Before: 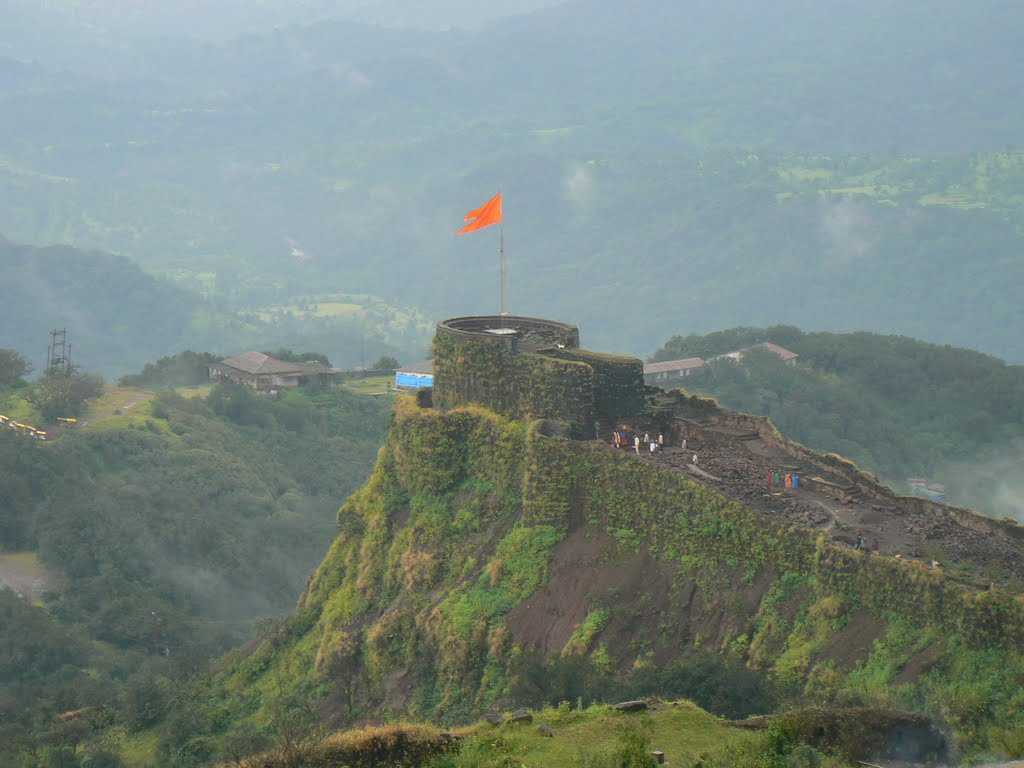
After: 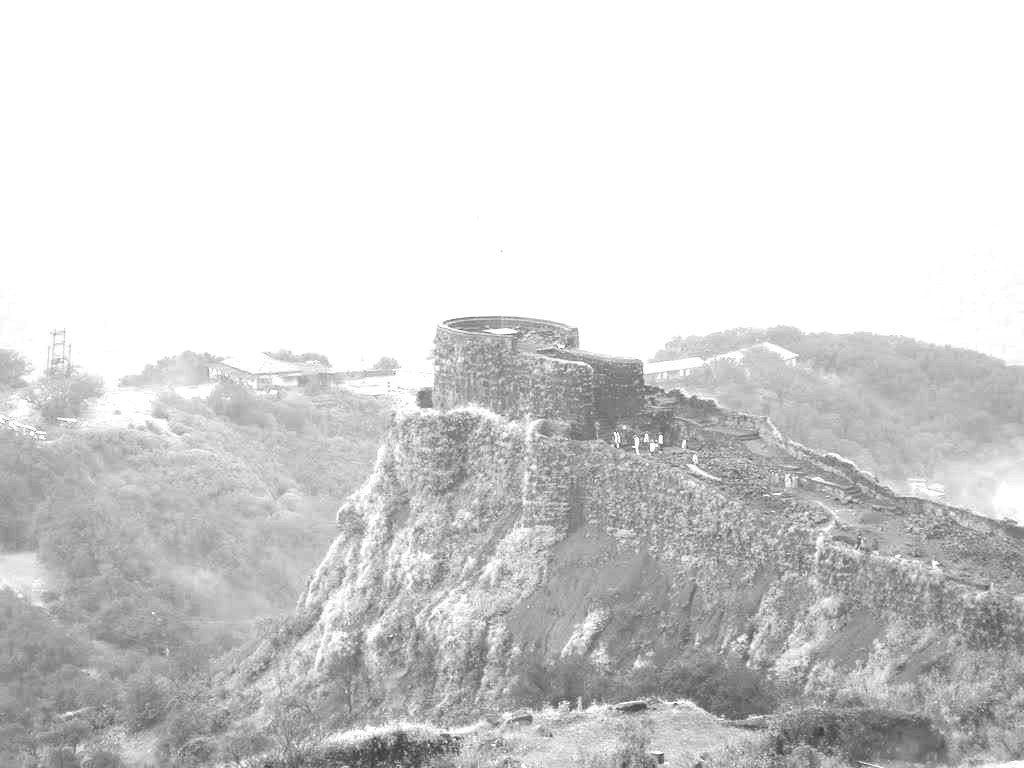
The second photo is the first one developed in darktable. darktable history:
monochrome: a 32, b 64, size 2.3
exposure: black level correction 0, exposure 1.9 EV, compensate highlight preservation false
